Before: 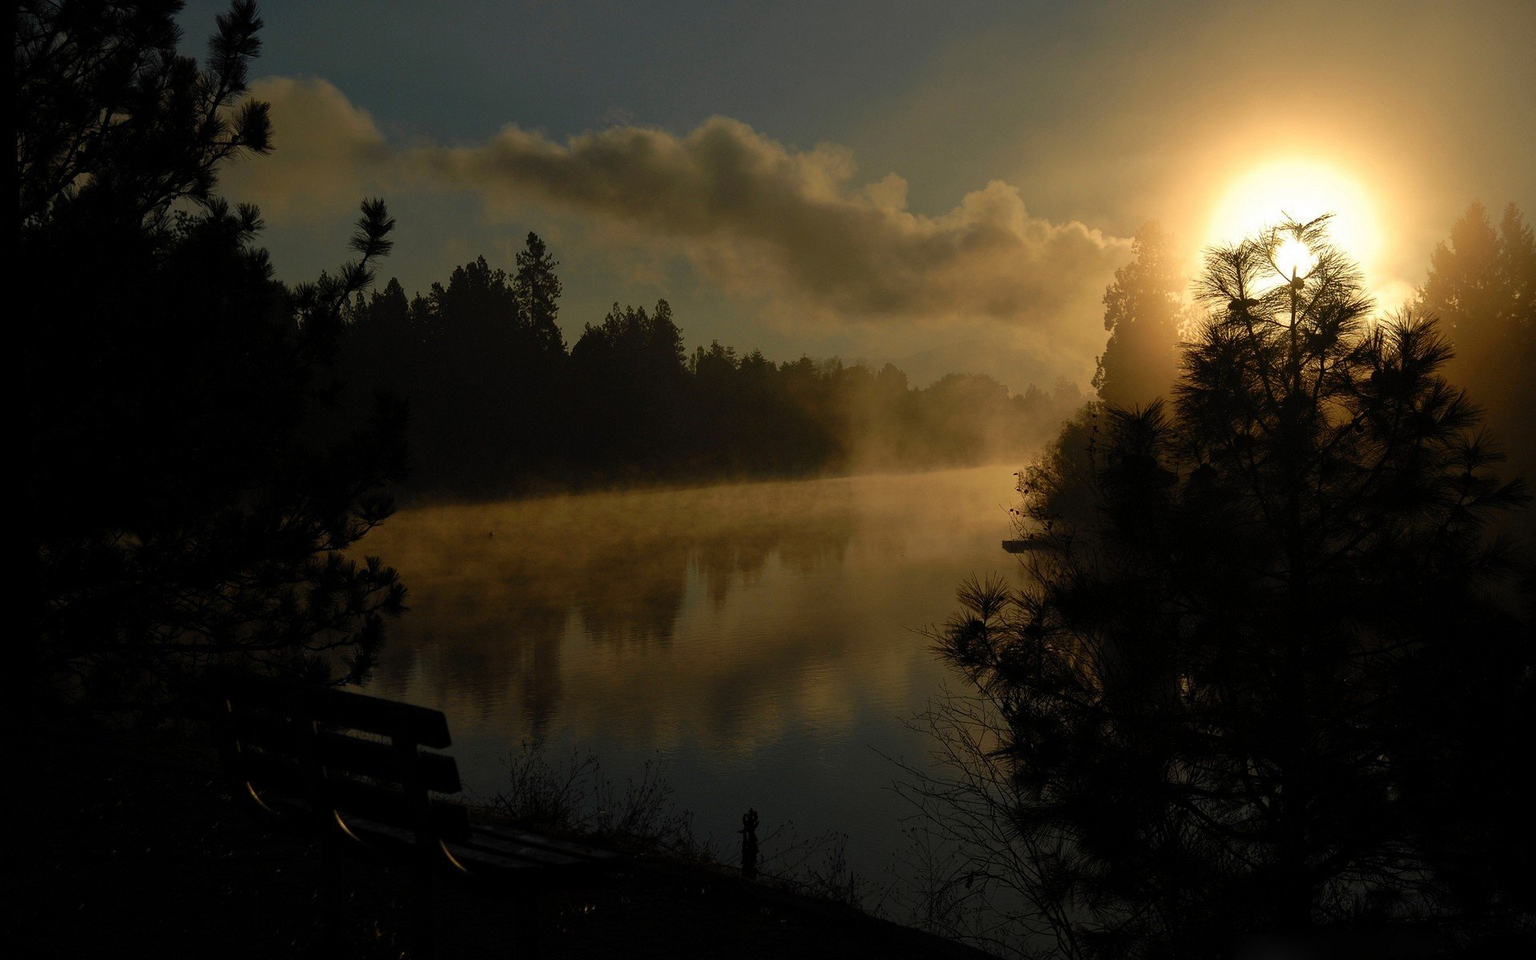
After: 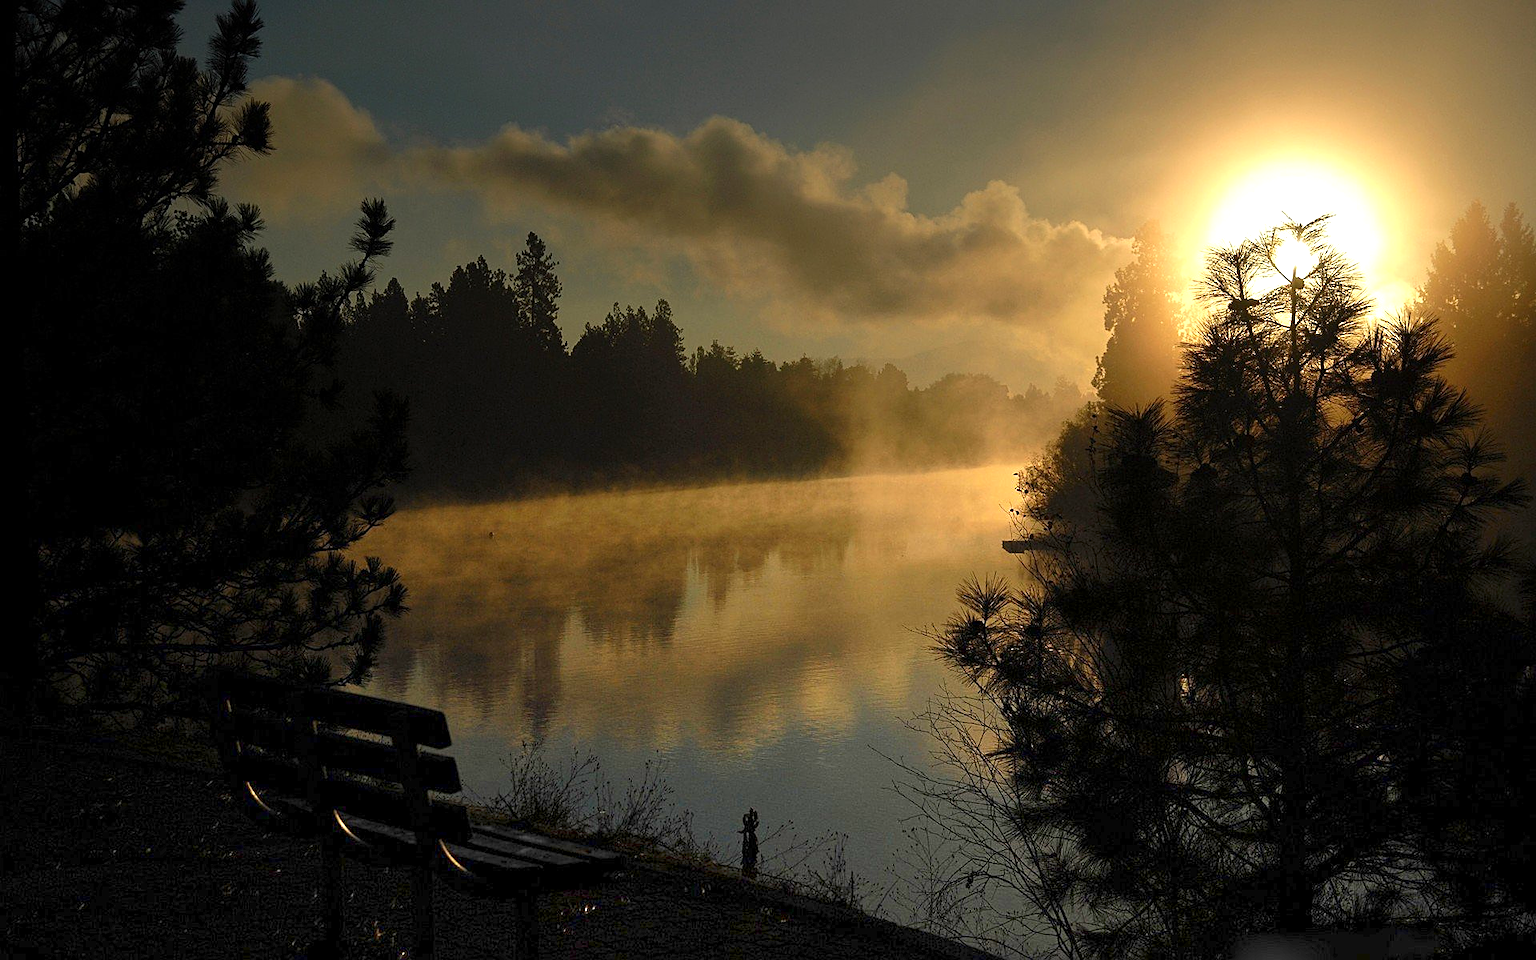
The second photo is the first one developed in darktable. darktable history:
graduated density: density -3.9 EV
sharpen: on, module defaults
